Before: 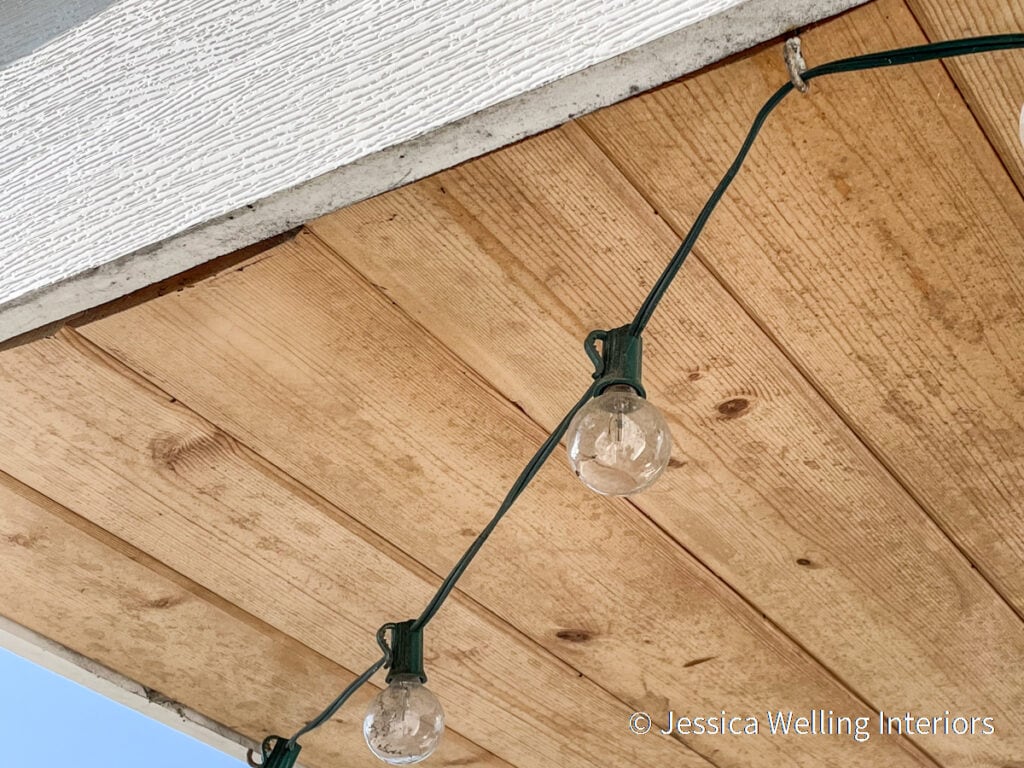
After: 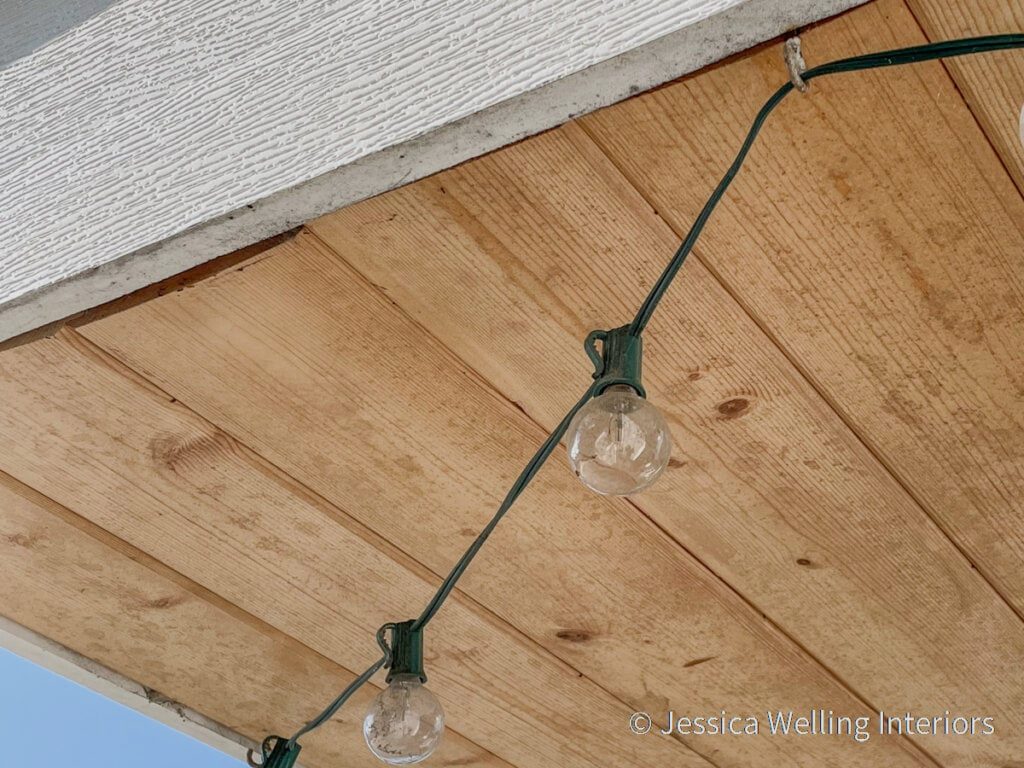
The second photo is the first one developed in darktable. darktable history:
tone equalizer: -8 EV 0.213 EV, -7 EV 0.424 EV, -6 EV 0.391 EV, -5 EV 0.221 EV, -3 EV -0.262 EV, -2 EV -0.433 EV, -1 EV -0.427 EV, +0 EV -0.258 EV, edges refinement/feathering 500, mask exposure compensation -1.57 EV, preserve details no
